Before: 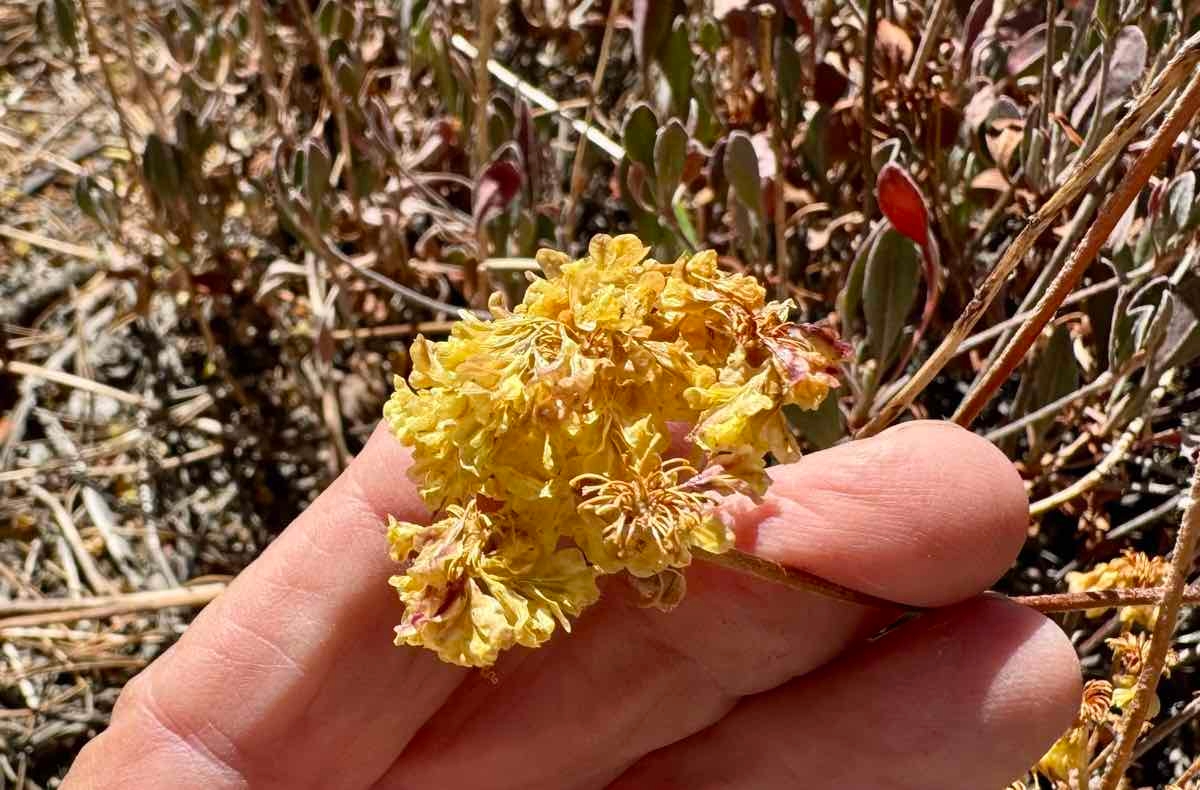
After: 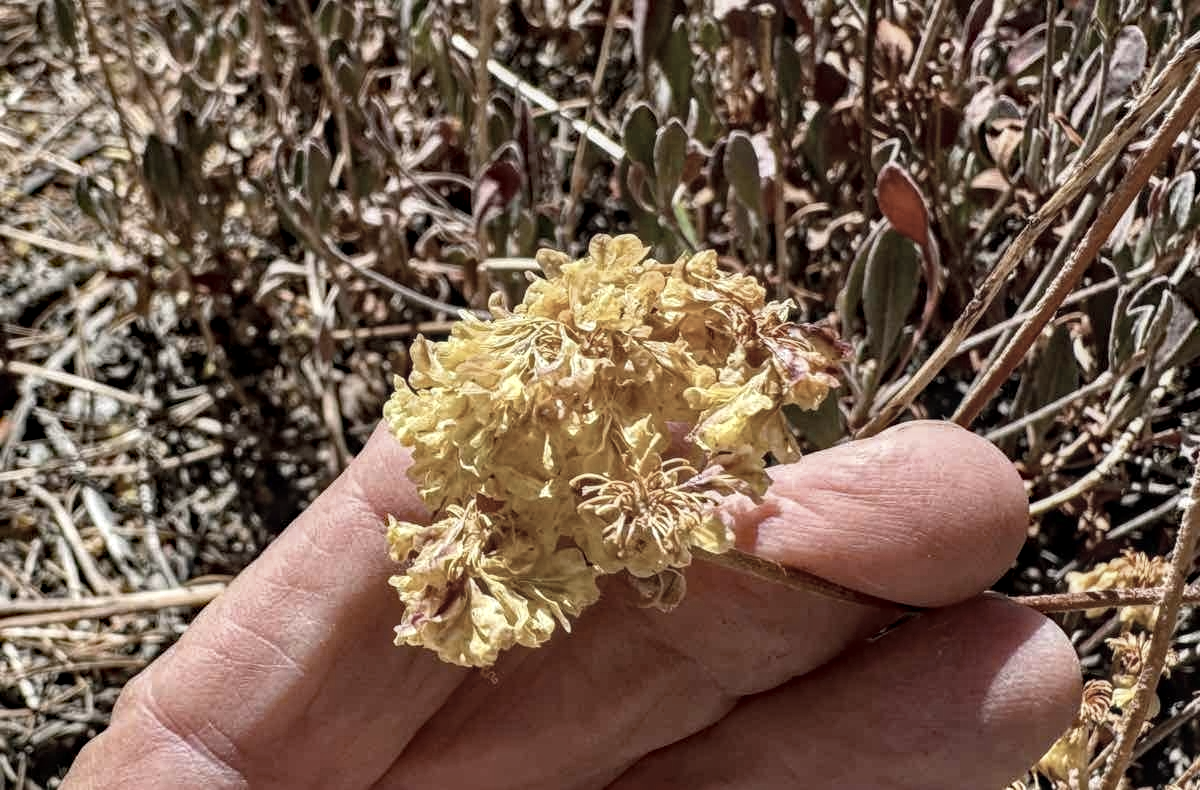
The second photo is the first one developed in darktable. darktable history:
color correction: highlights b* -0.009, saturation 0.523
haze removal: strength 0.408, distance 0.217, compatibility mode true, adaptive false
local contrast: on, module defaults
